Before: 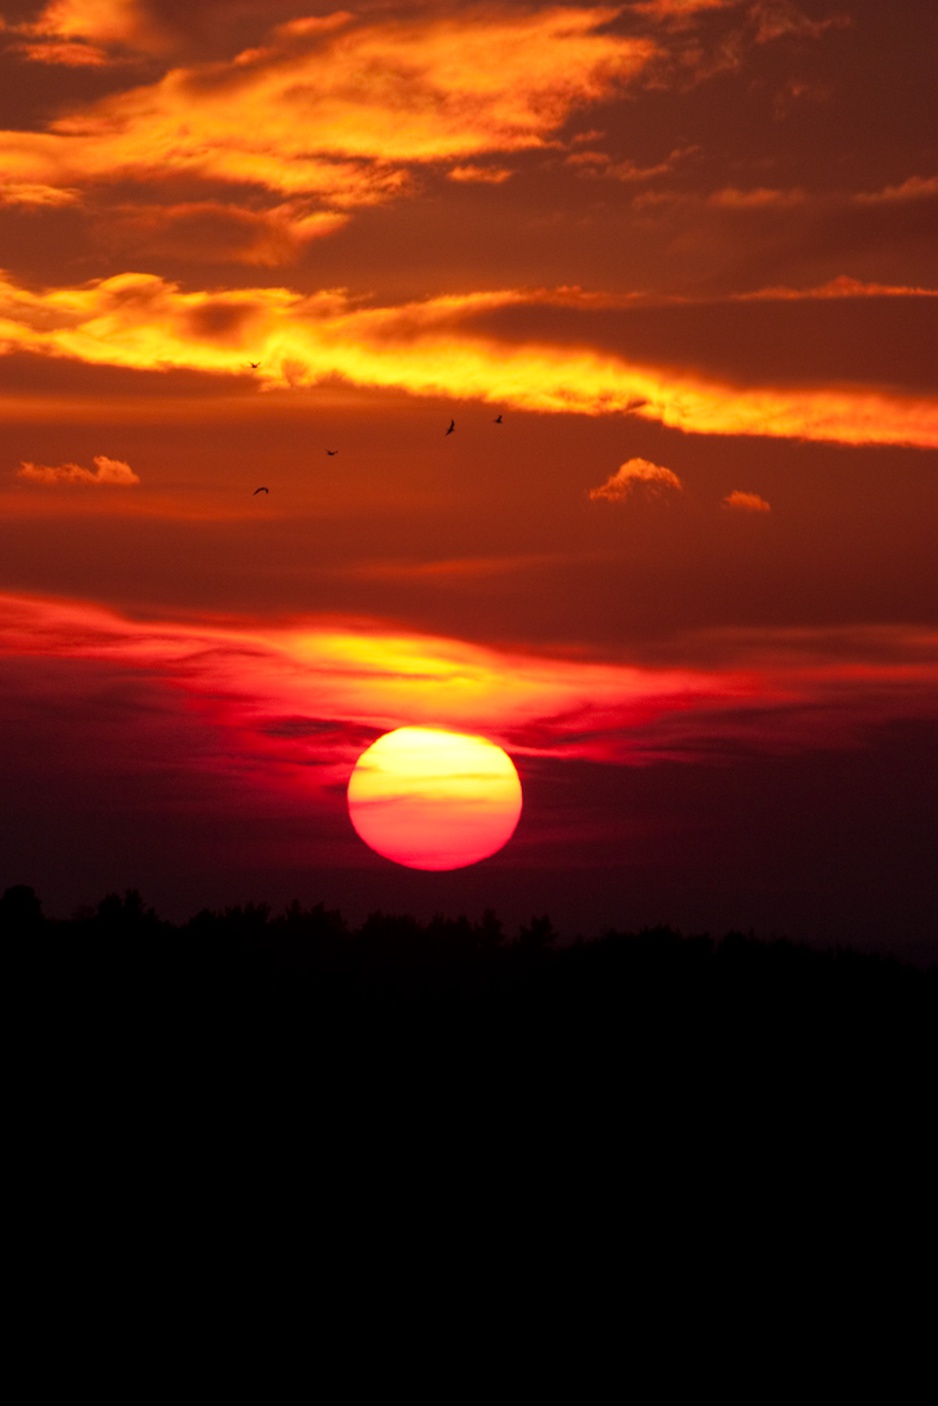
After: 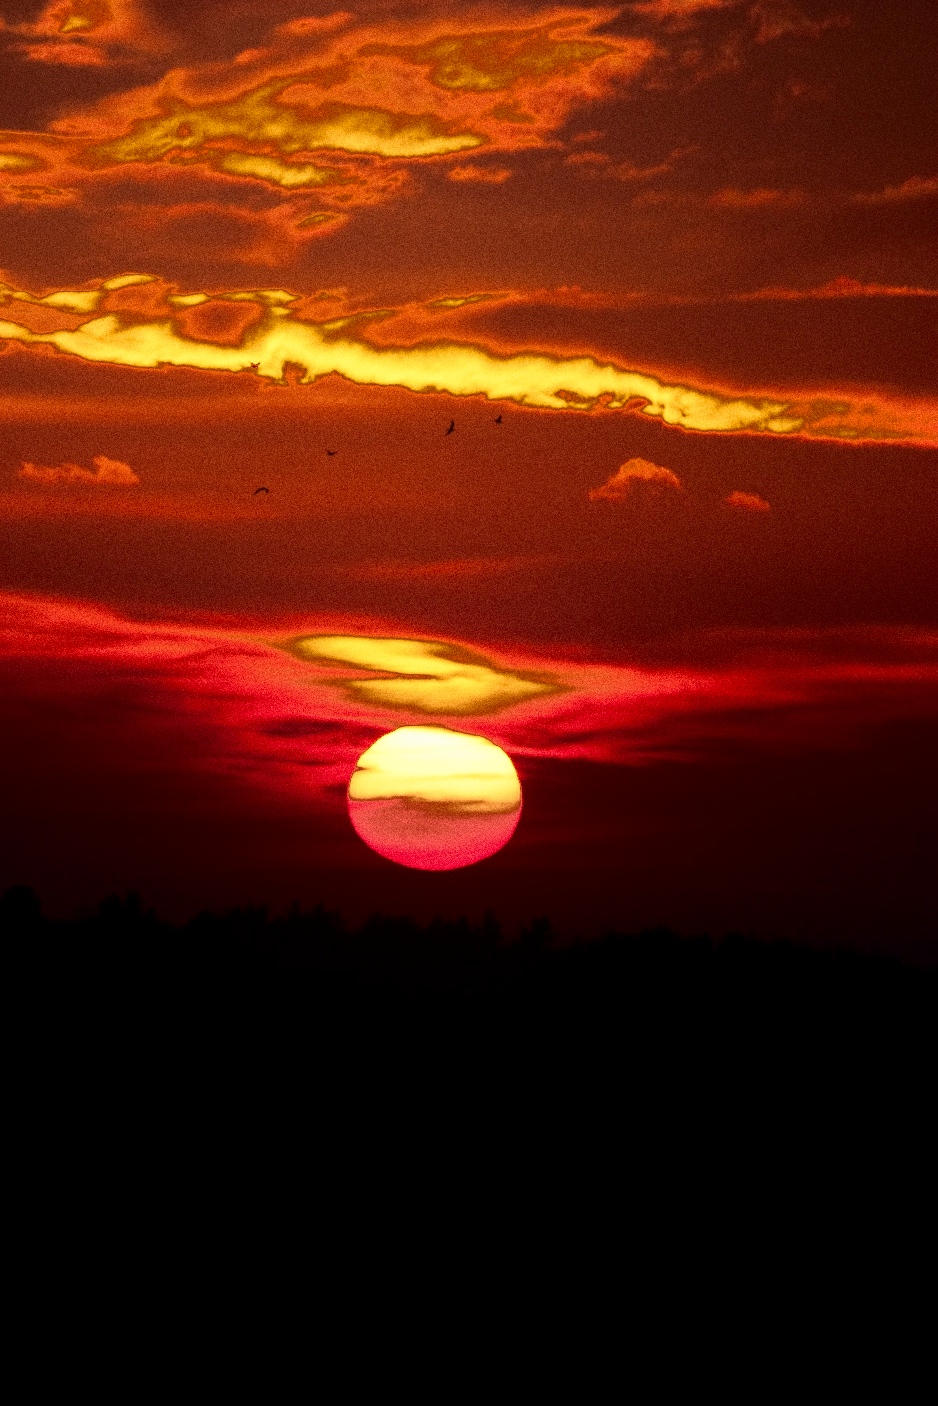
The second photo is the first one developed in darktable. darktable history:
shadows and highlights: shadows -62.32, white point adjustment -5.22, highlights 61.59
white balance: red 1, blue 1
fill light: exposure -0.73 EV, center 0.69, width 2.2
grain: coarseness 0.09 ISO, strength 40%
